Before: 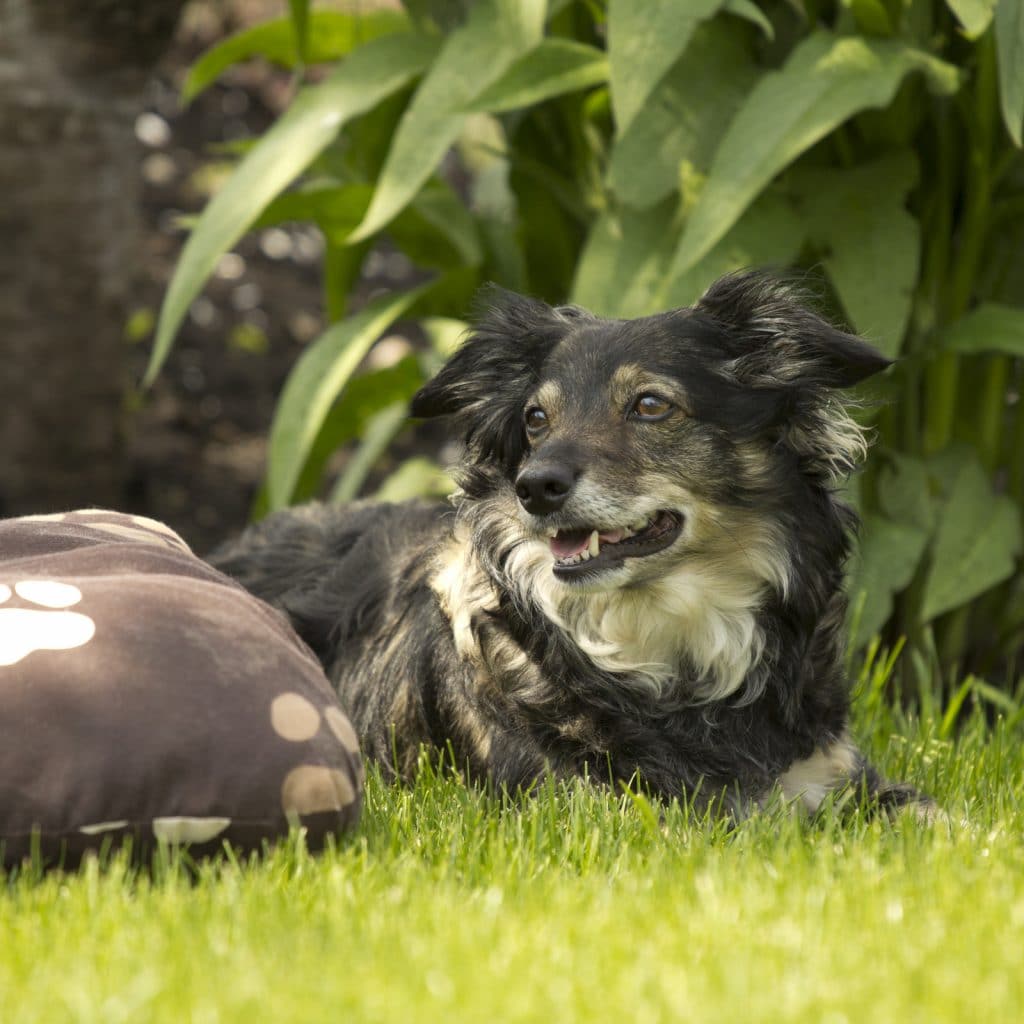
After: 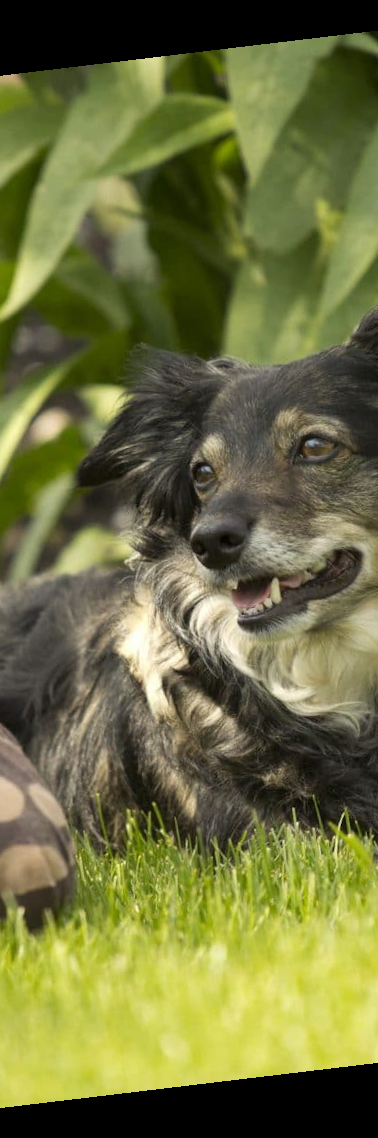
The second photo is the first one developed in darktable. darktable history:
crop: left 33.36%, right 33.36%
rotate and perspective: rotation -6.83°, automatic cropping off
